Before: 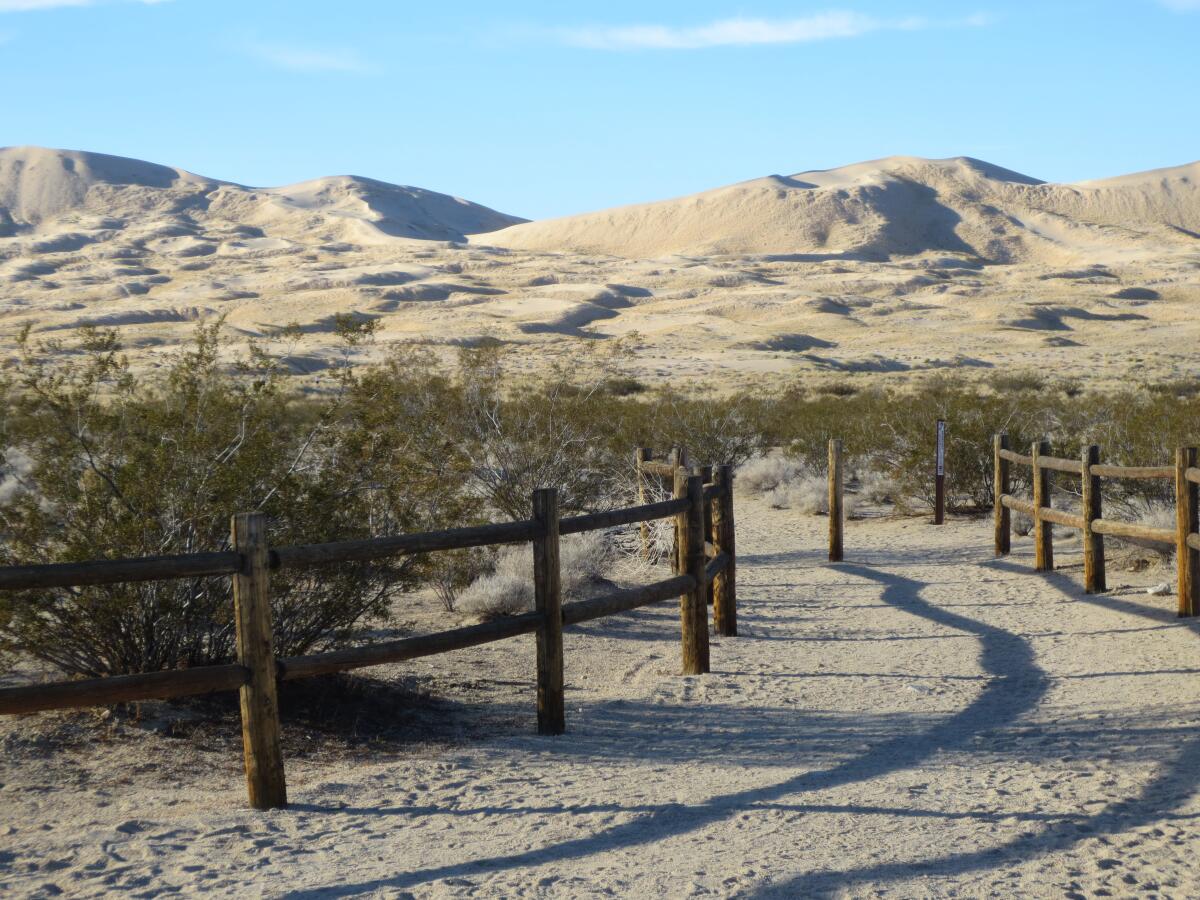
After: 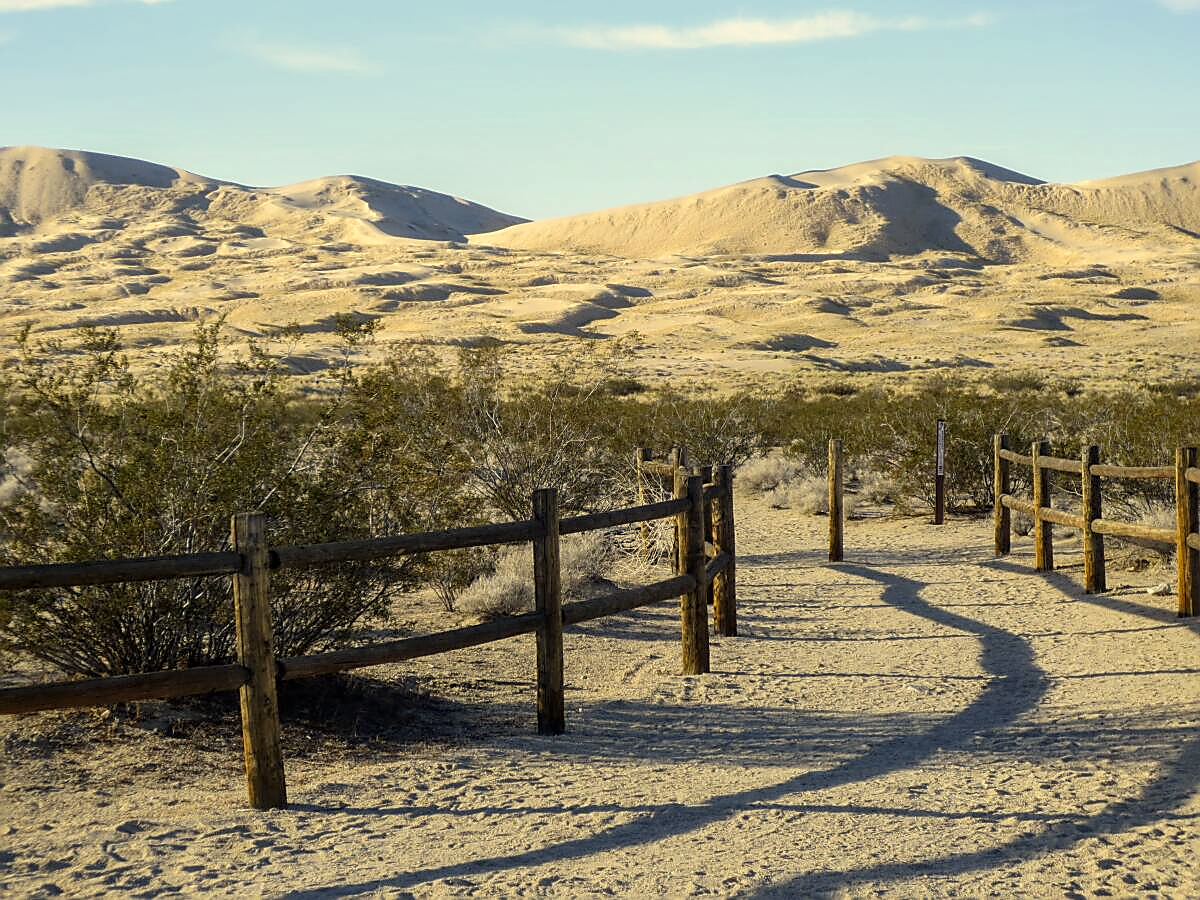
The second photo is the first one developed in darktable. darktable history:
color correction: highlights a* 2.65, highlights b* 22.61
sharpen: radius 1.386, amount 1.242, threshold 0.832
local contrast: detail 130%
